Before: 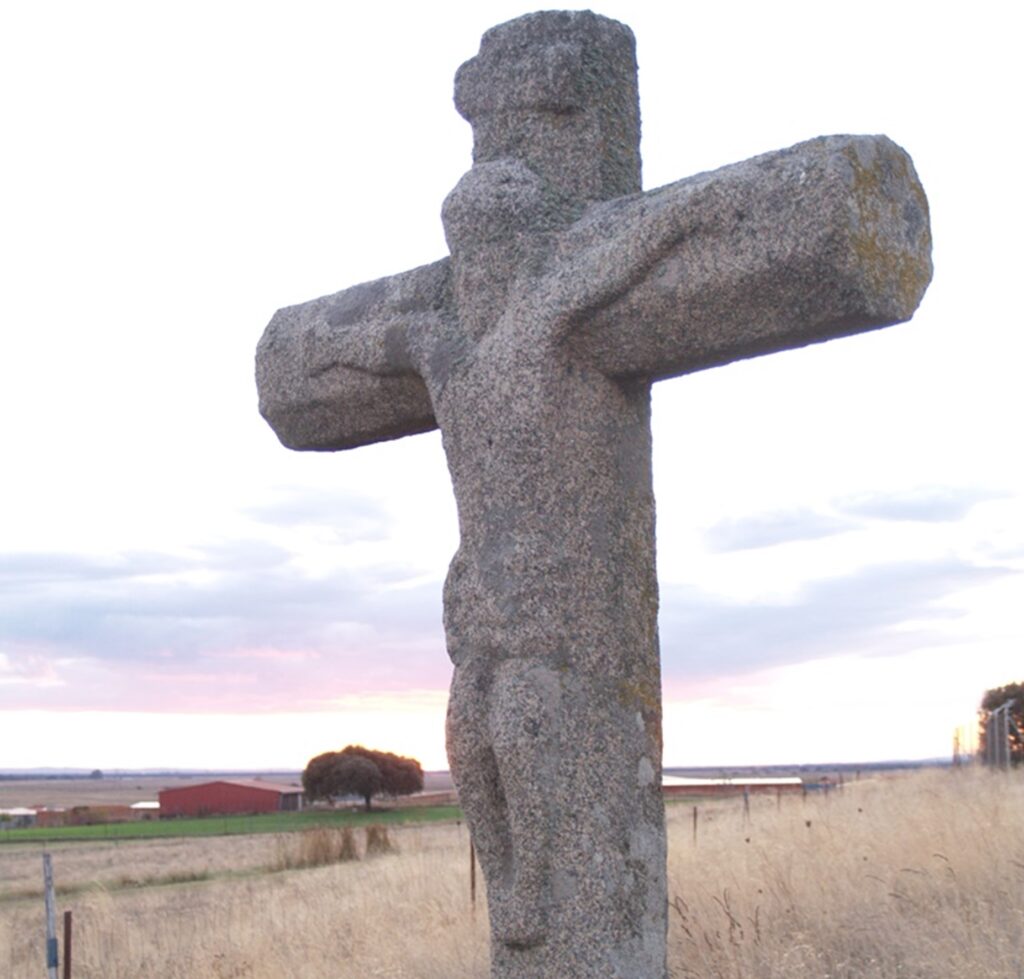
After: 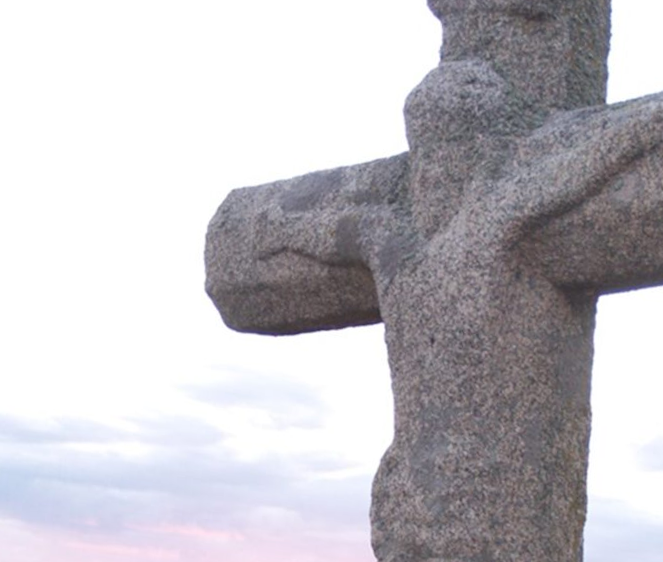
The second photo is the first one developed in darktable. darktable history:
crop and rotate: angle -5.05°, left 2.243%, top 6.812%, right 27.228%, bottom 30.674%
